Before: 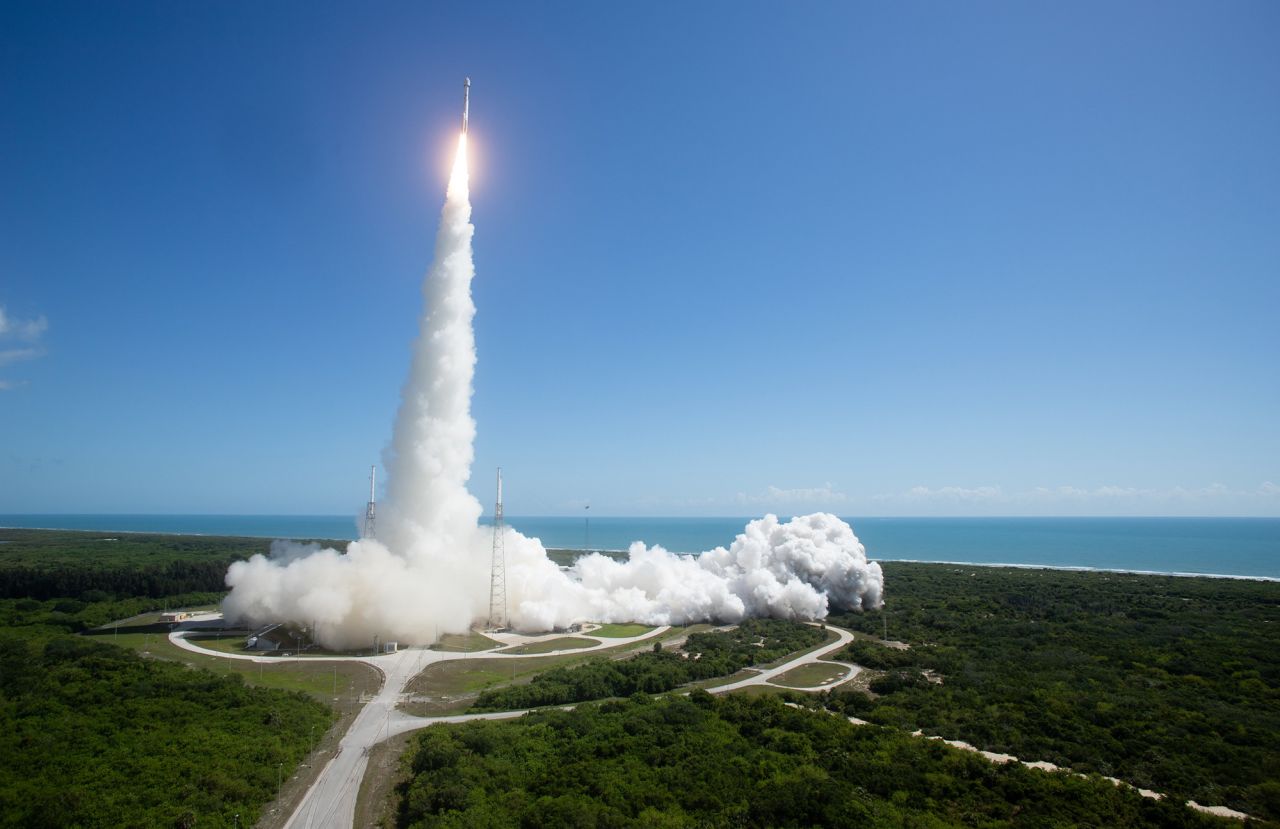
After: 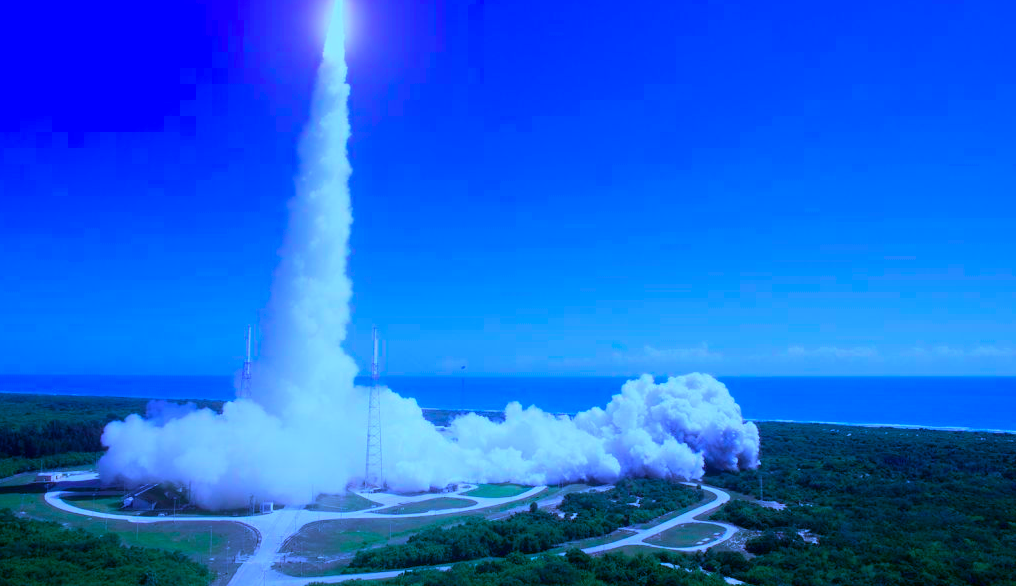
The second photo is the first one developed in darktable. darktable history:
white balance: red 1, blue 1
crop: left 9.712%, top 16.928%, right 10.845%, bottom 12.332%
color calibration: output R [0.948, 0.091, -0.04, 0], output G [-0.3, 1.384, -0.085, 0], output B [-0.108, 0.061, 1.08, 0], illuminant as shot in camera, x 0.484, y 0.43, temperature 2405.29 K
